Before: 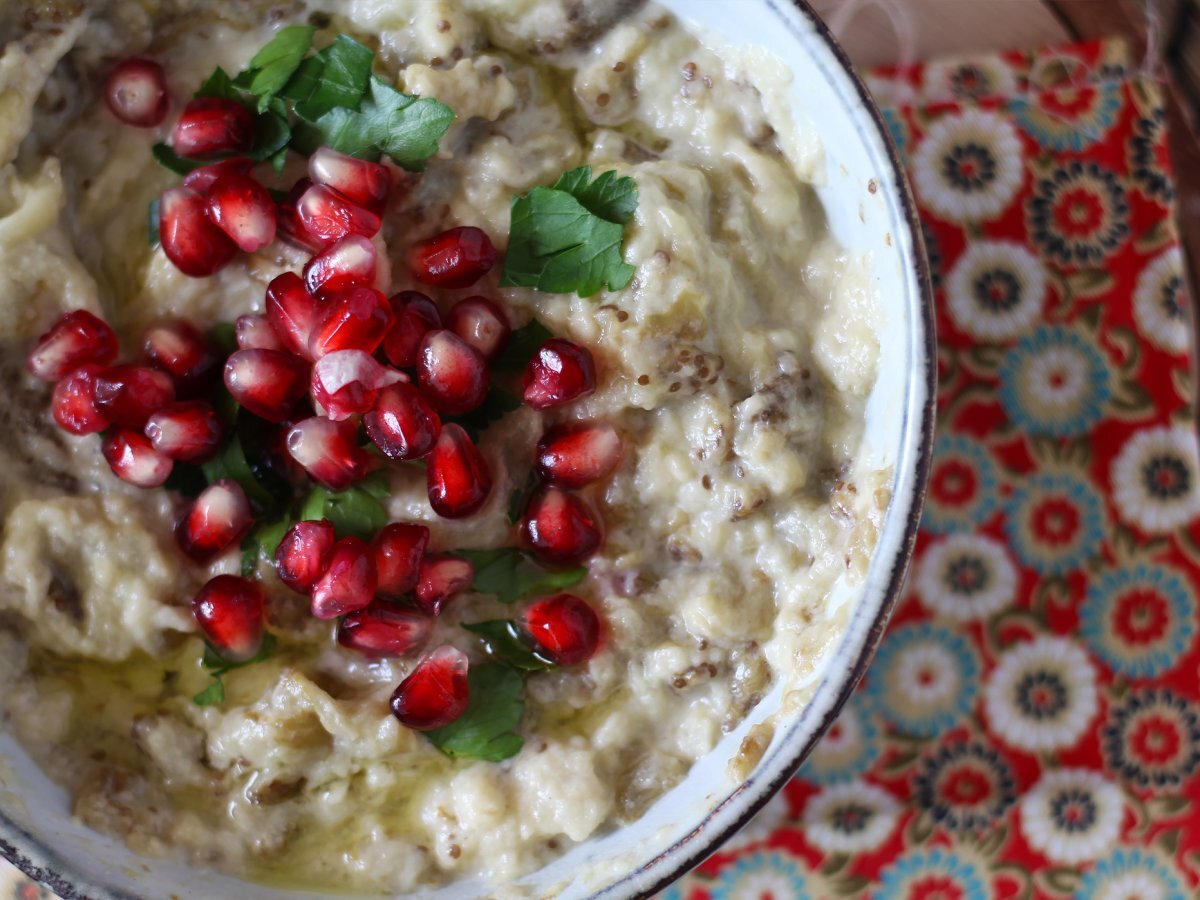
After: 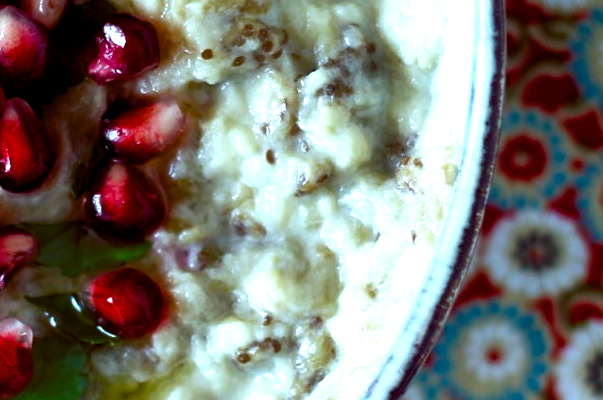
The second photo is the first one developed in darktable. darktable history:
rotate and perspective: lens shift (horizontal) -0.055, automatic cropping off
crop: left 35.03%, top 36.625%, right 14.663%, bottom 20.057%
color balance rgb: shadows lift › luminance -7.7%, shadows lift › chroma 2.13%, shadows lift › hue 200.79°, power › luminance -7.77%, power › chroma 2.27%, power › hue 220.69°, highlights gain › luminance 15.15%, highlights gain › chroma 4%, highlights gain › hue 209.35°, global offset › luminance -0.21%, global offset › chroma 0.27%, perceptual saturation grading › global saturation 24.42%, perceptual saturation grading › highlights -24.42%, perceptual saturation grading › mid-tones 24.42%, perceptual saturation grading › shadows 40%, perceptual brilliance grading › global brilliance -5%, perceptual brilliance grading › highlights 24.42%, perceptual brilliance grading › mid-tones 7%, perceptual brilliance grading › shadows -5%
color balance: on, module defaults
